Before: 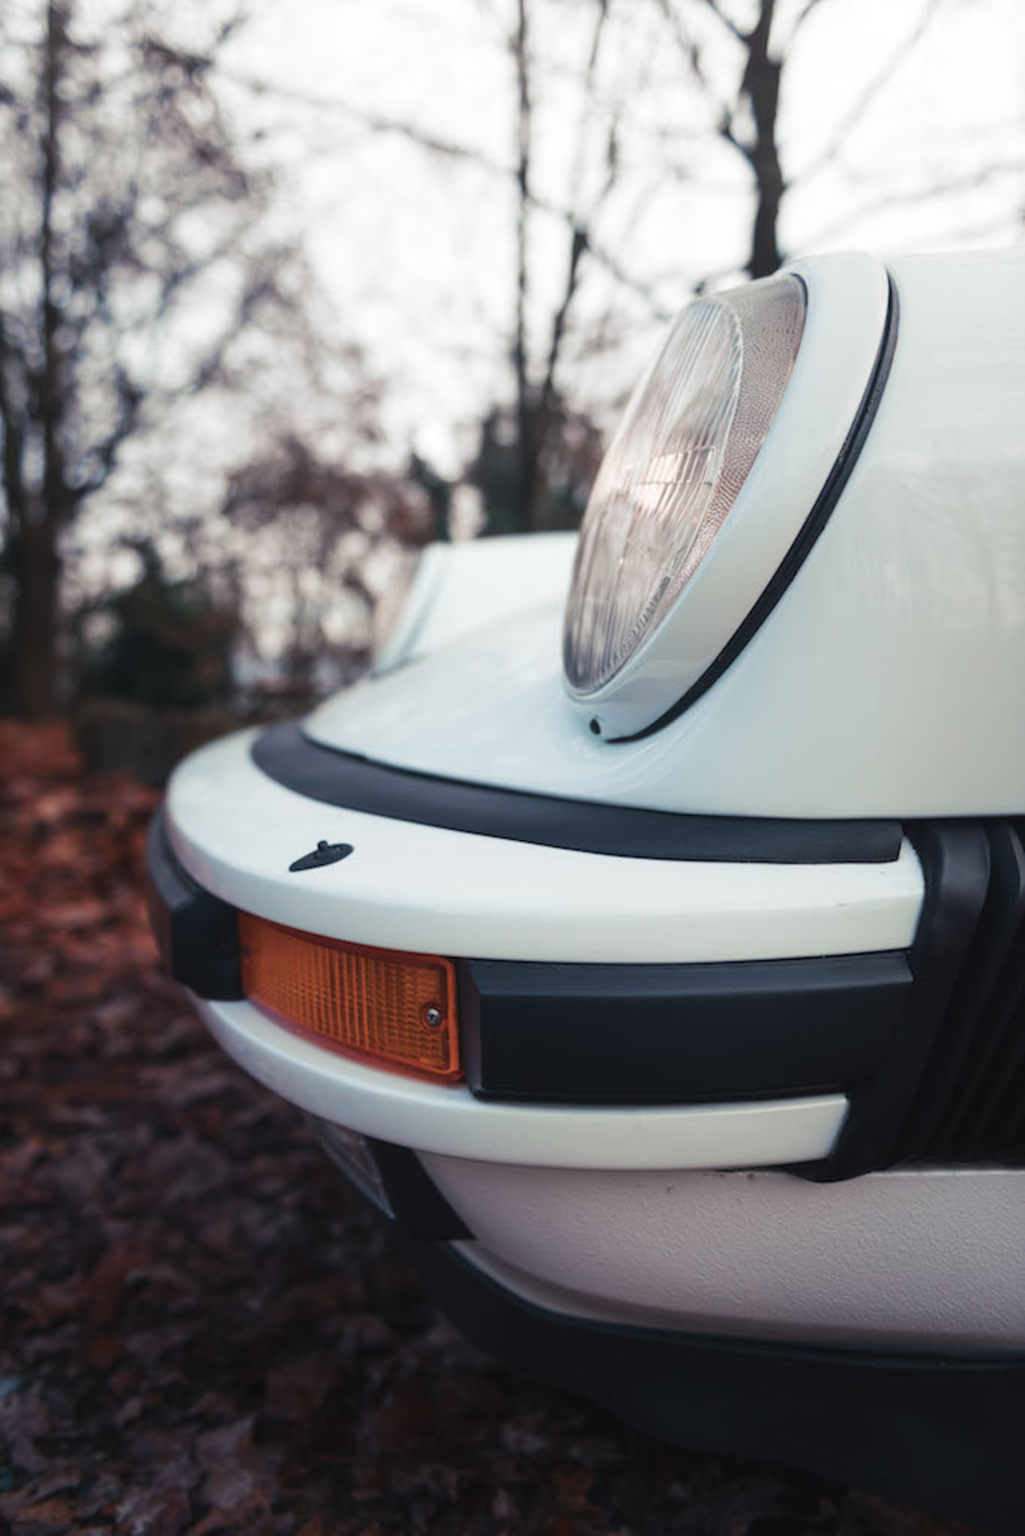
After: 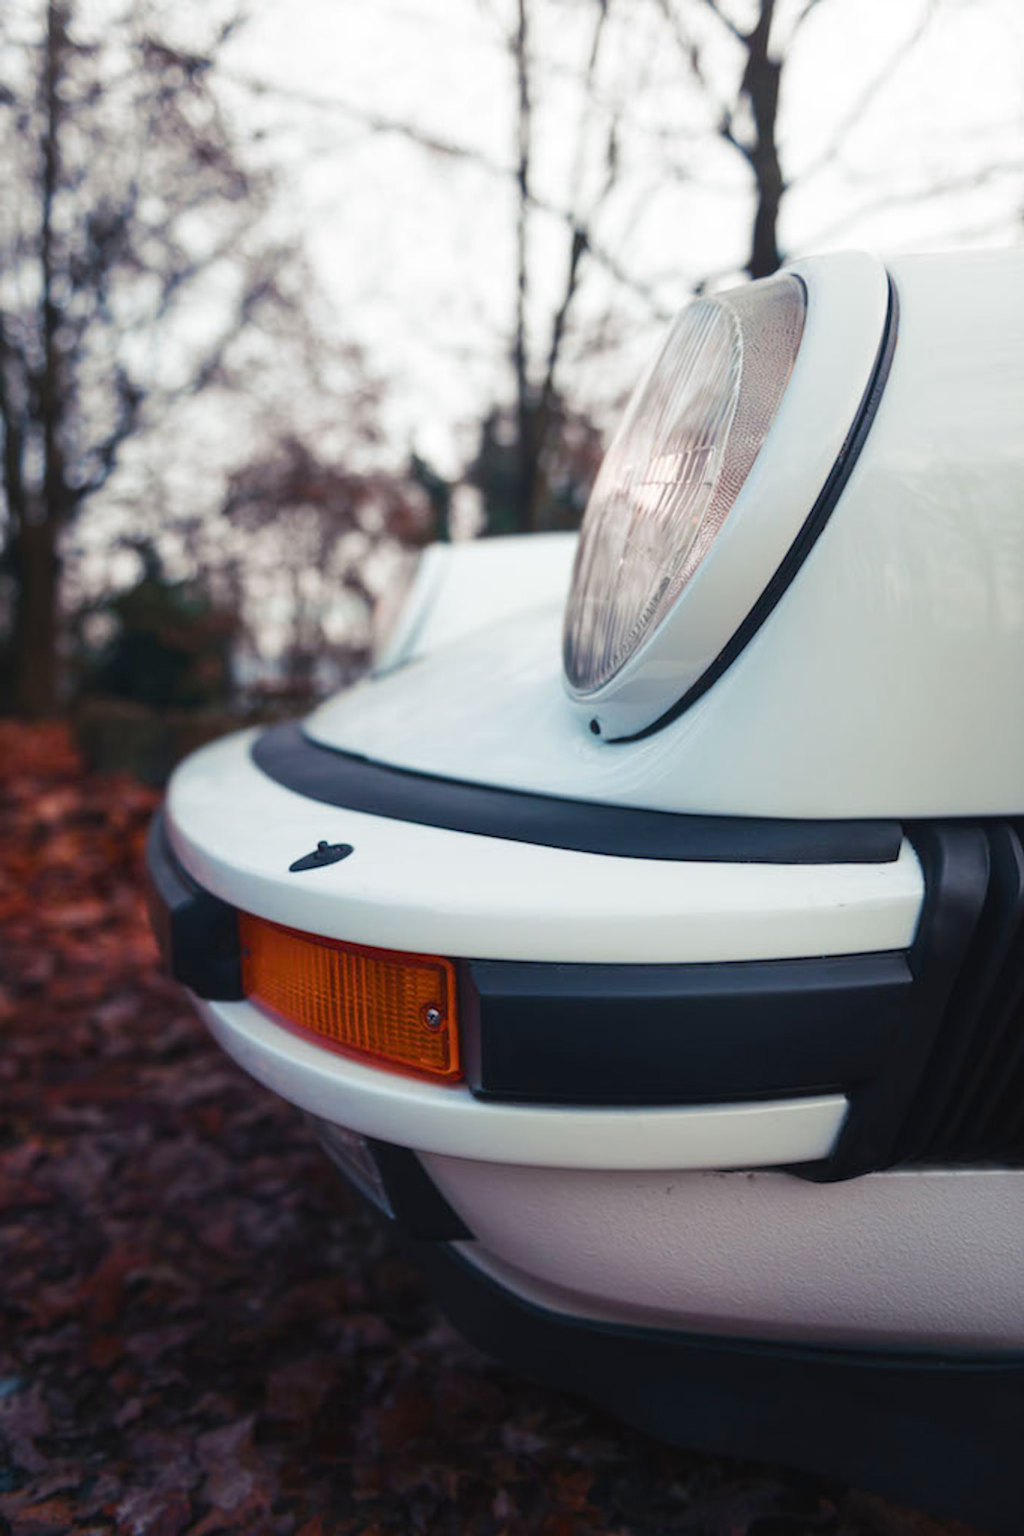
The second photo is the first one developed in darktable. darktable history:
color balance rgb: perceptual saturation grading › global saturation 13.77%, perceptual saturation grading › highlights -25.207%, perceptual saturation grading › shadows 29.854%, global vibrance 20%
